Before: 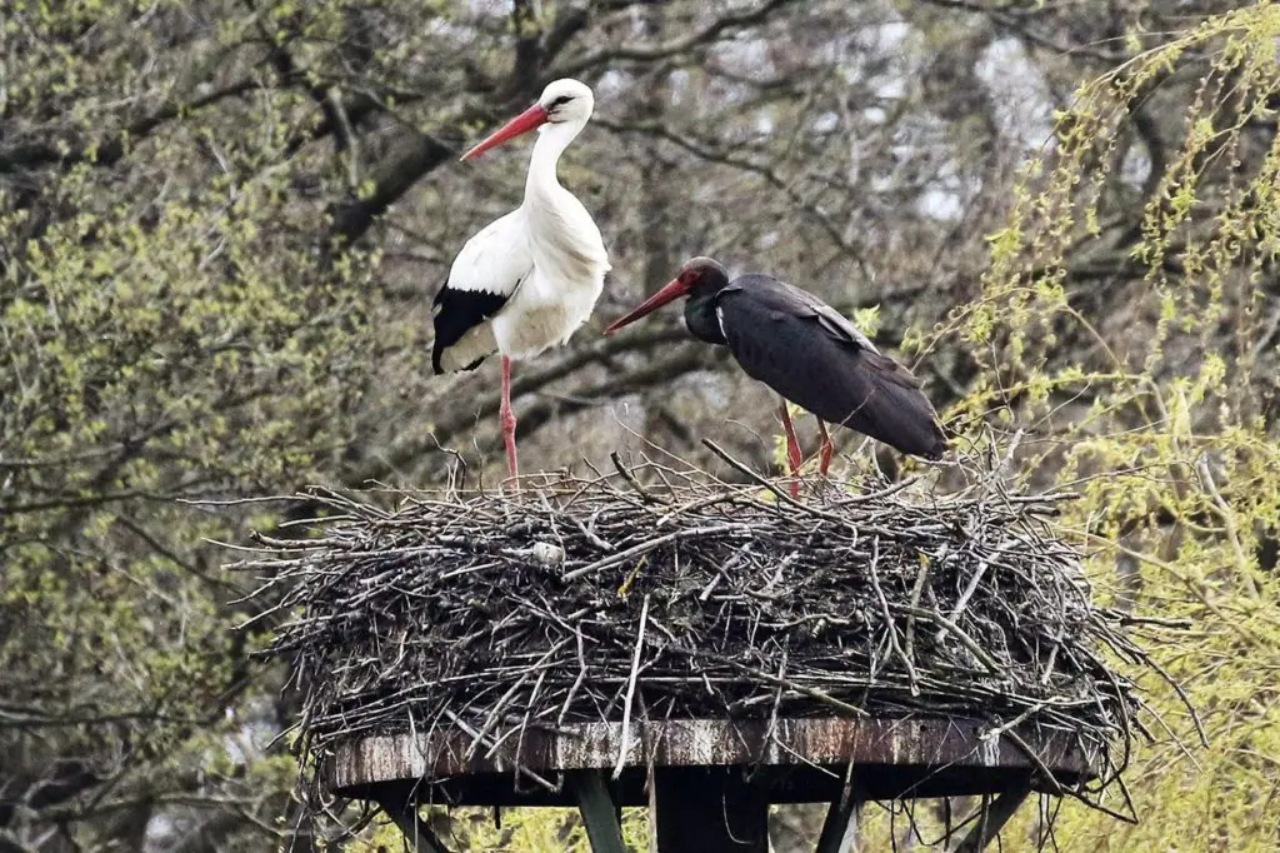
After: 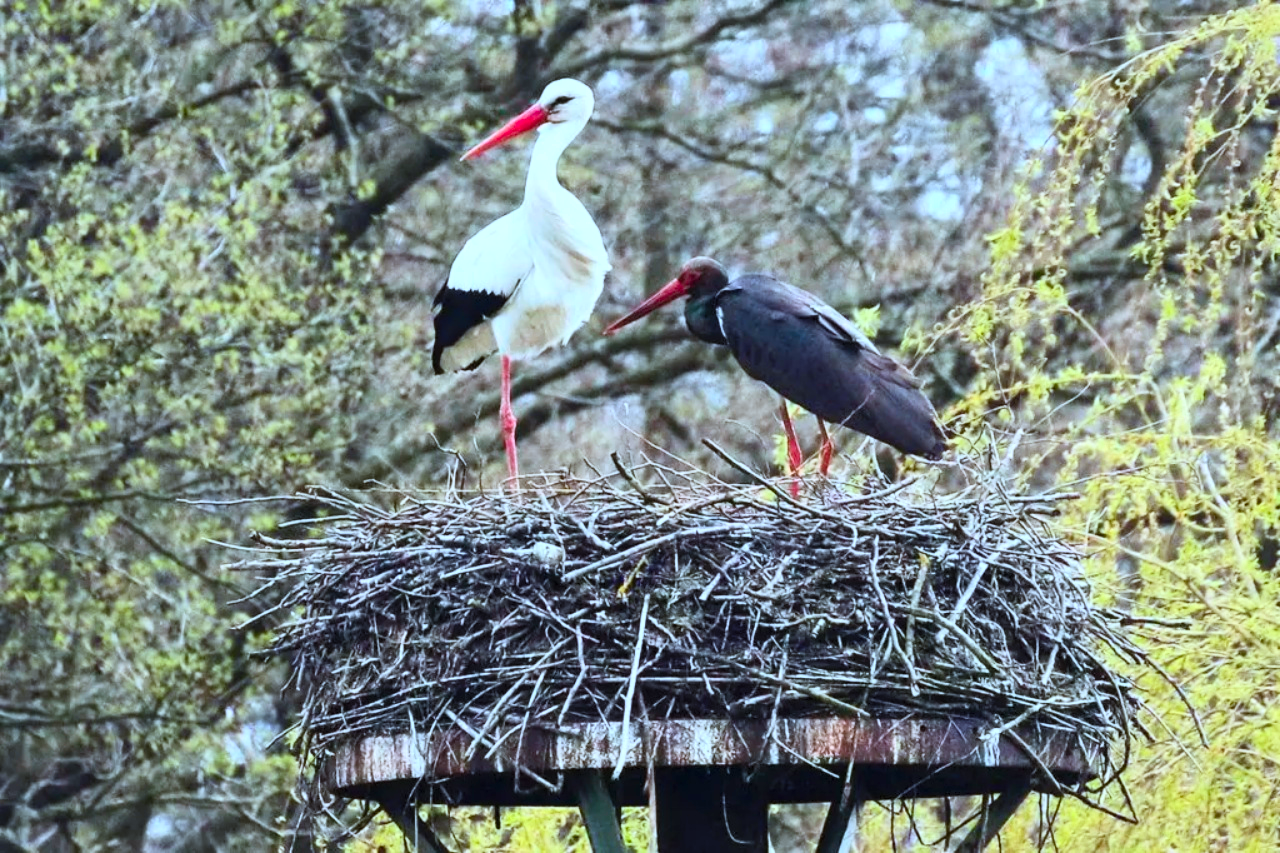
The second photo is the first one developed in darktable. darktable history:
contrast brightness saturation: contrast 0.198, brightness 0.199, saturation 0.818
color correction: highlights a* -8.91, highlights b* -23.72
